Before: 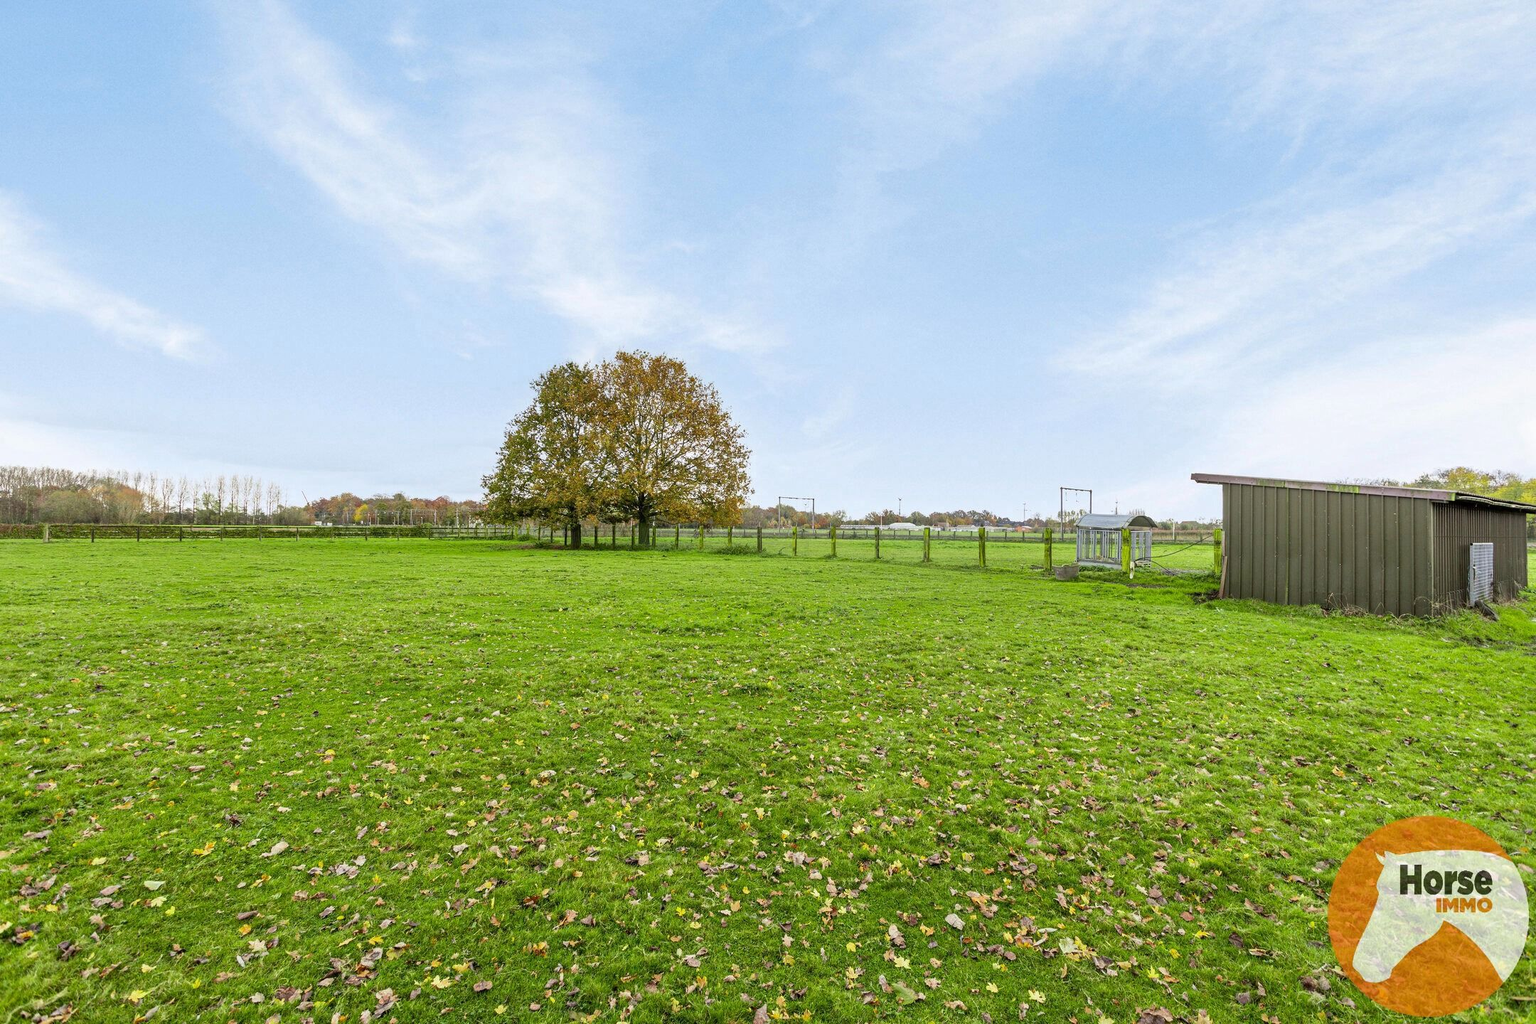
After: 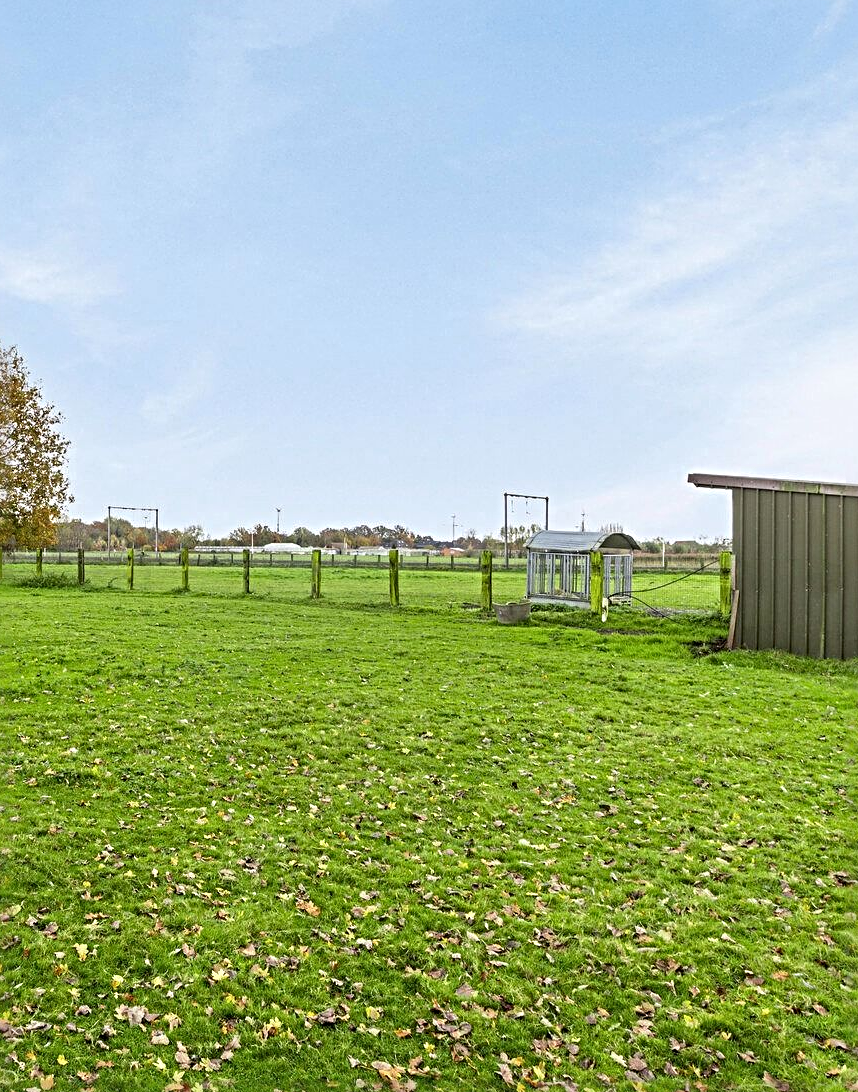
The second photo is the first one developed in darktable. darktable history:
sharpen: radius 4.883
crop: left 45.721%, top 13.393%, right 14.118%, bottom 10.01%
